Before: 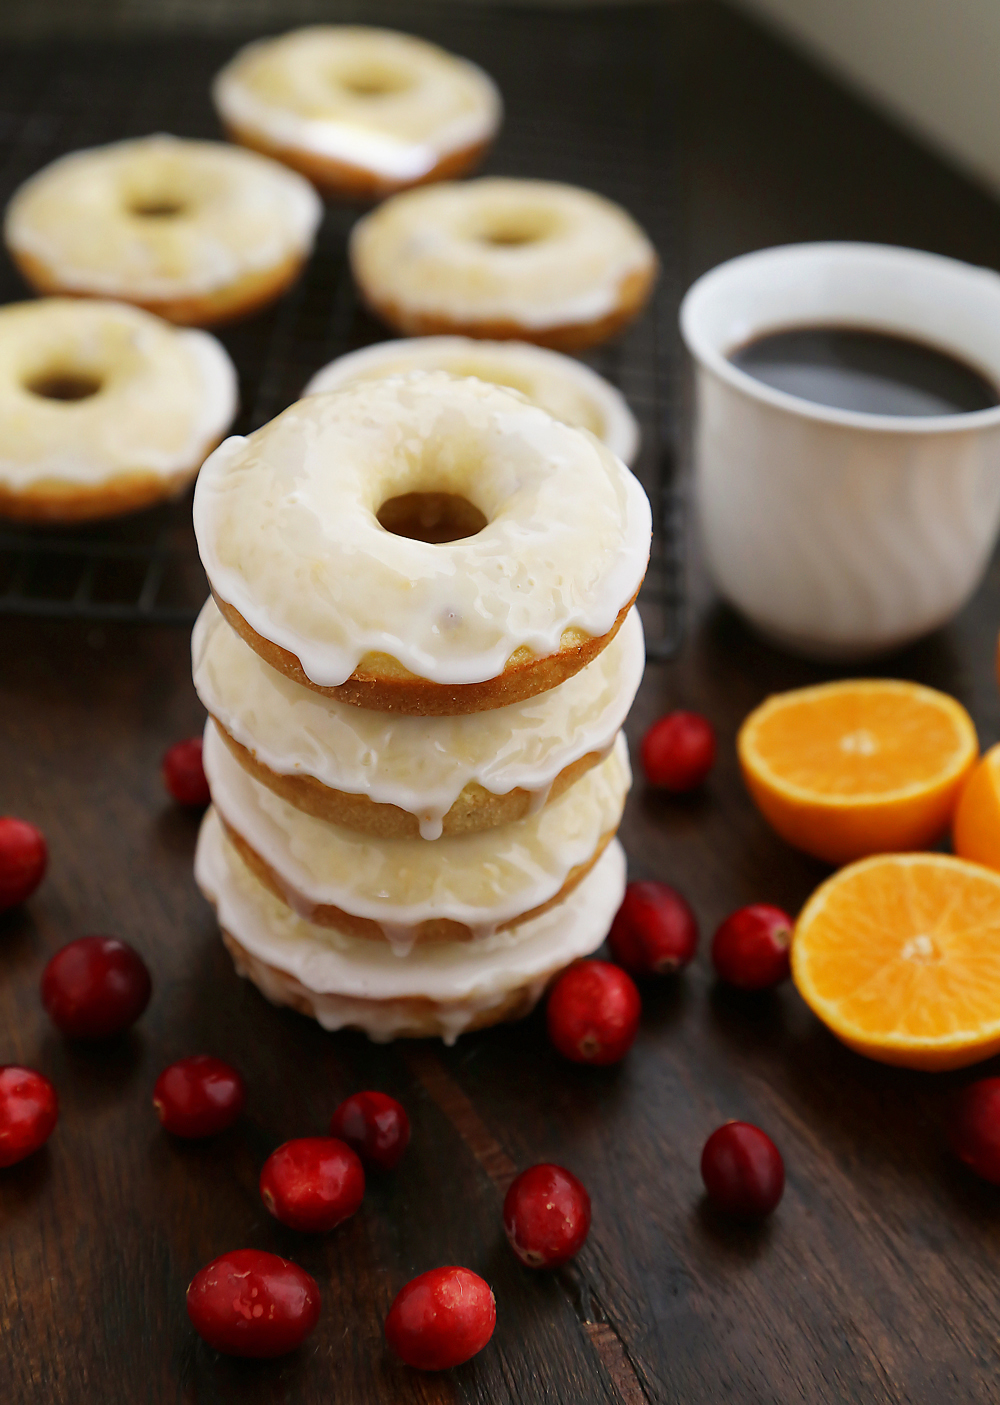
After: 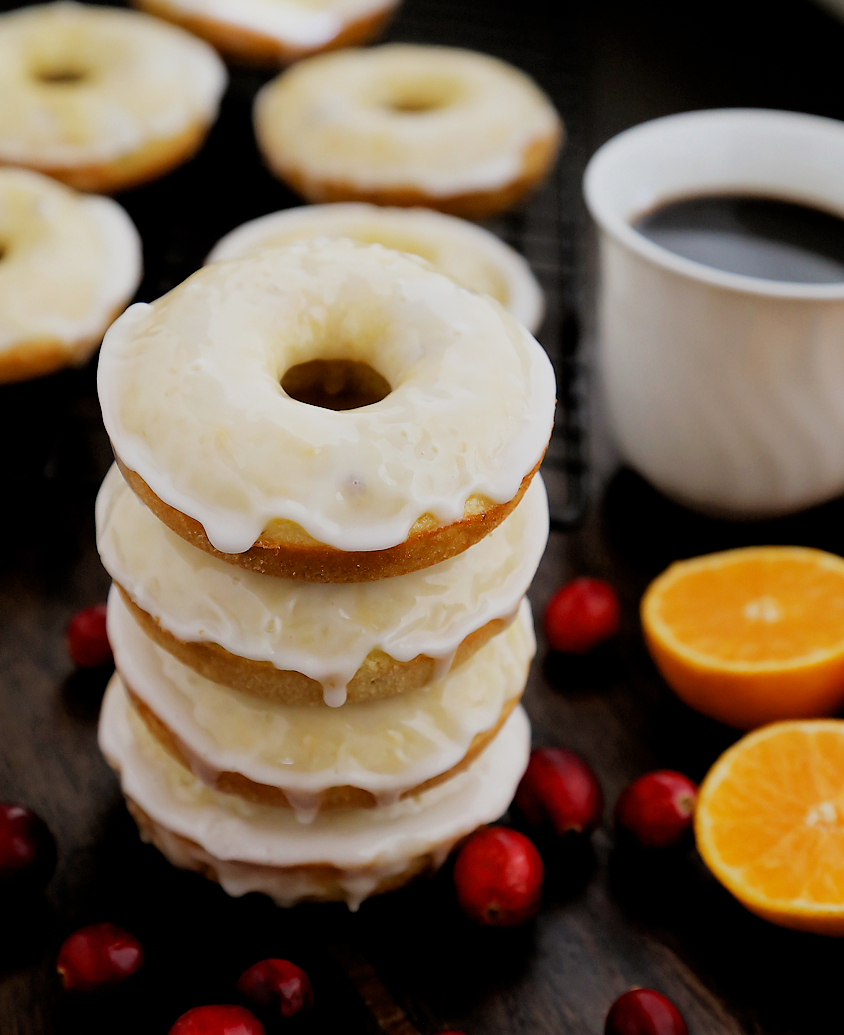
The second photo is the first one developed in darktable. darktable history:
filmic rgb: black relative exposure -7.72 EV, white relative exposure 4.38 EV, threshold 3.04 EV, target black luminance 0%, hardness 3.75, latitude 50.85%, contrast 1.065, highlights saturation mix 8.75%, shadows ↔ highlights balance -0.226%, iterations of high-quality reconstruction 0, enable highlight reconstruction true
exposure: black level correction 0.005, exposure 0.017 EV, compensate exposure bias true, compensate highlight preservation false
crop and rotate: left 9.678%, top 9.493%, right 5.876%, bottom 16.817%
